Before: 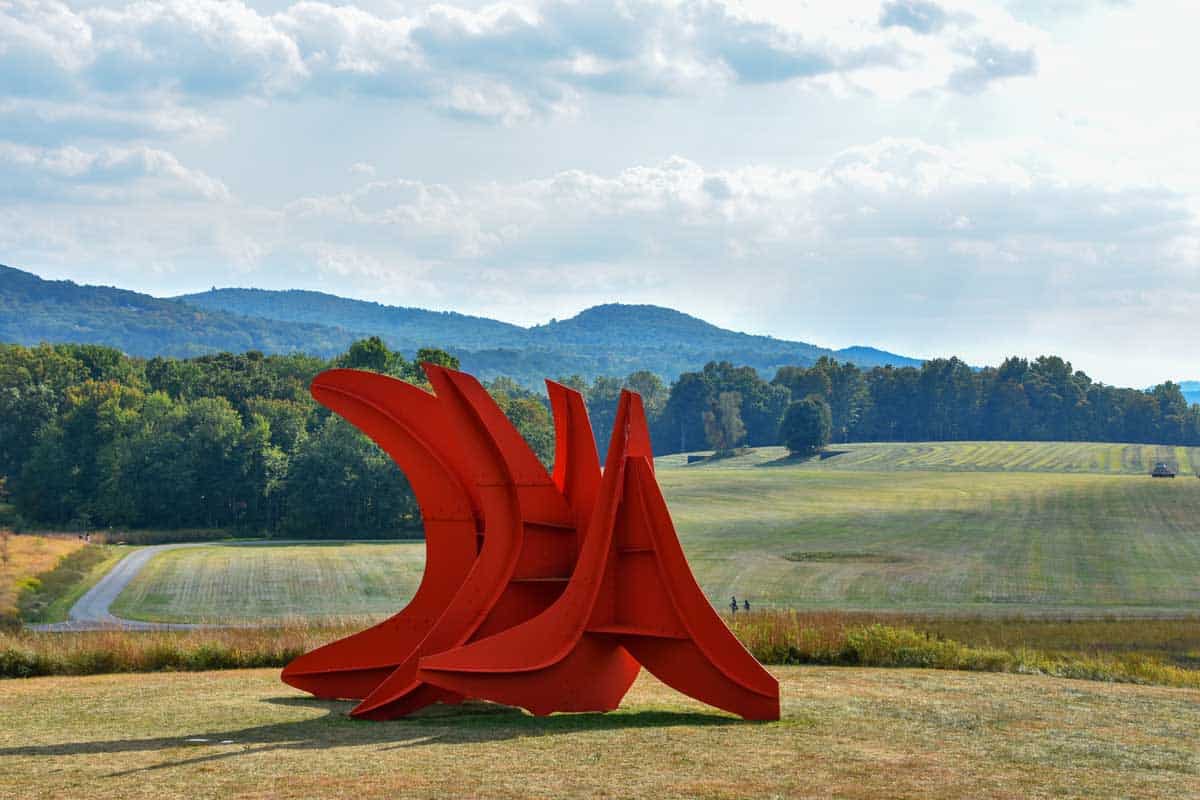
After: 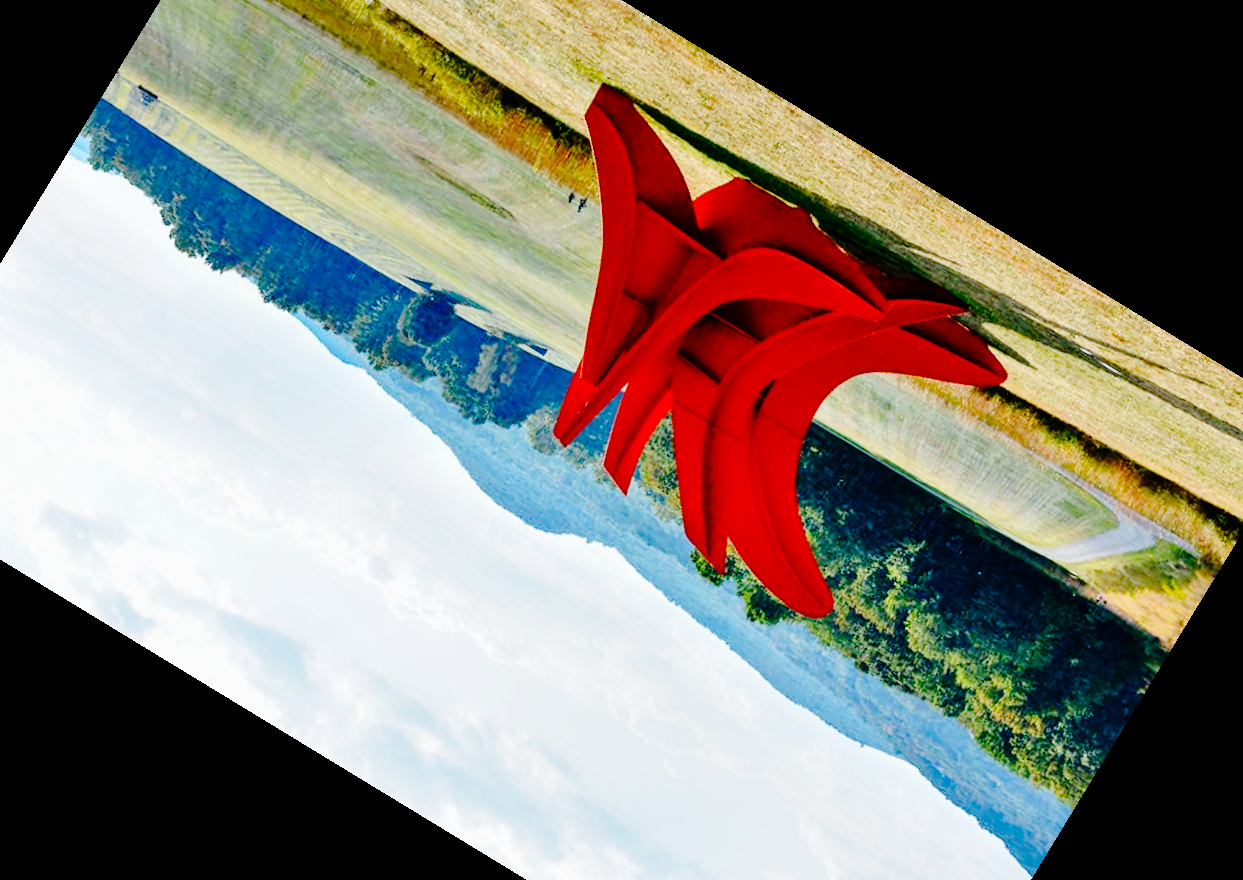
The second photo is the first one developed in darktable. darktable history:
base curve: curves: ch0 [(0, 0) (0.036, 0.01) (0.123, 0.254) (0.258, 0.504) (0.507, 0.748) (1, 1)], preserve colors none
crop and rotate: angle 148.68°, left 9.111%, top 15.603%, right 4.588%, bottom 17.041%
